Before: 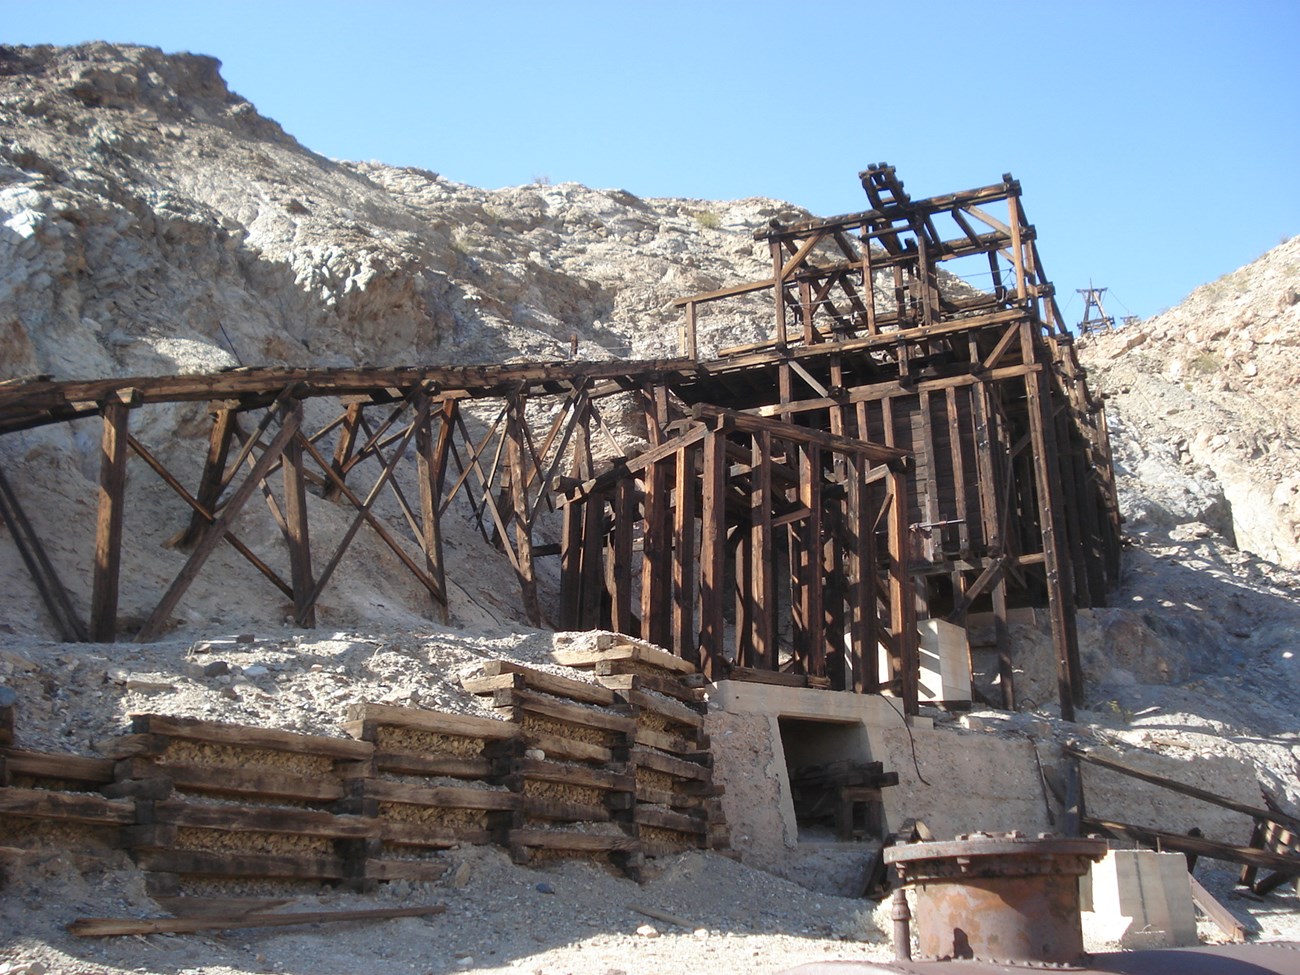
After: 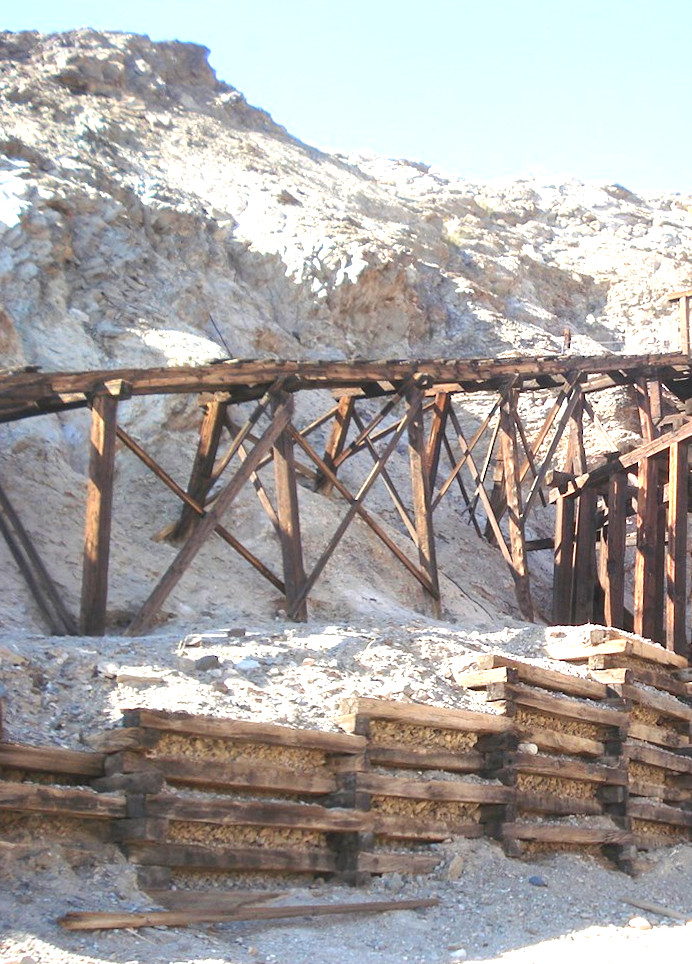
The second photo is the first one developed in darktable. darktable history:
exposure: black level correction 0, exposure 1.2 EV, compensate exposure bias true, compensate highlight preservation false
rotate and perspective: rotation 0.174°, lens shift (vertical) 0.013, lens shift (horizontal) 0.019, shear 0.001, automatic cropping original format, crop left 0.007, crop right 0.991, crop top 0.016, crop bottom 0.997
contrast brightness saturation: contrast 0.03, brightness 0.06, saturation 0.13
crop: left 0.587%, right 45.588%, bottom 0.086%
